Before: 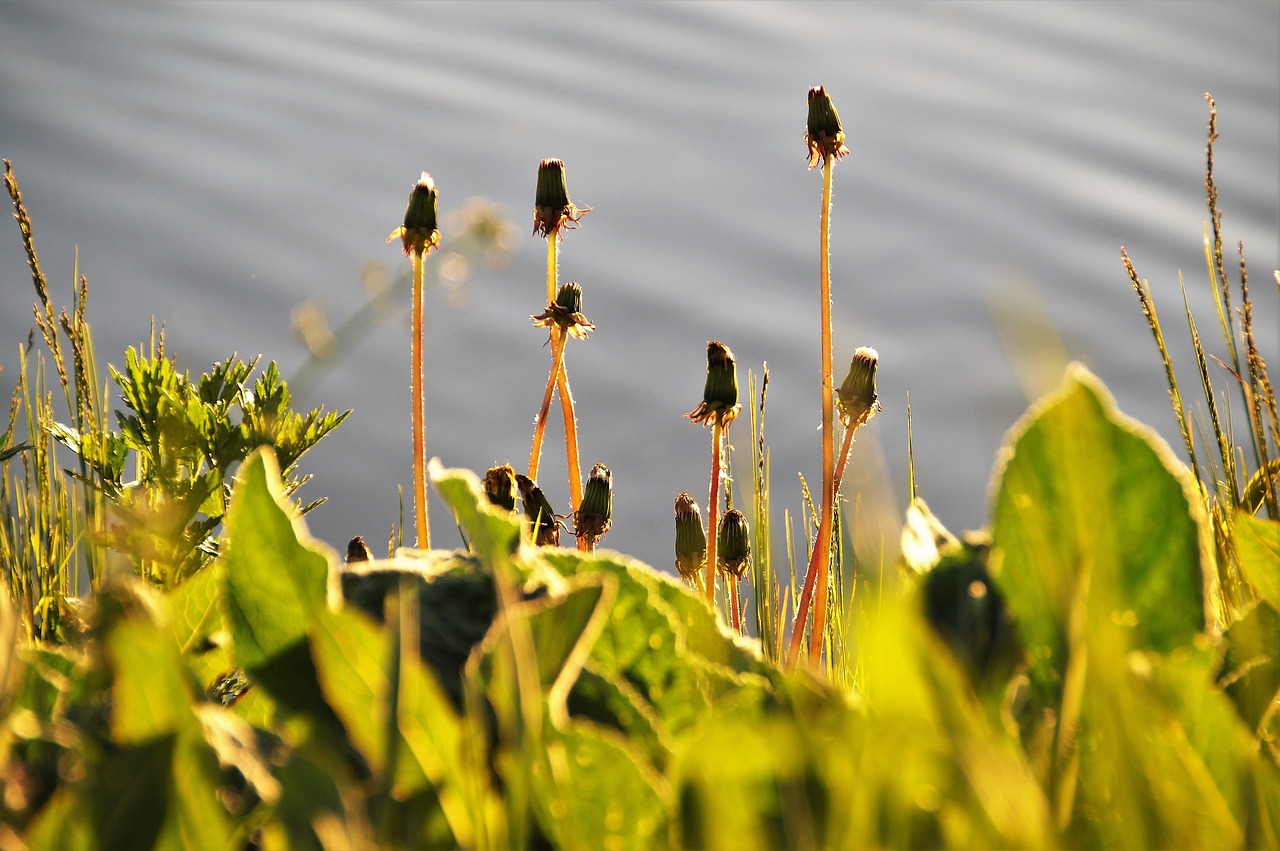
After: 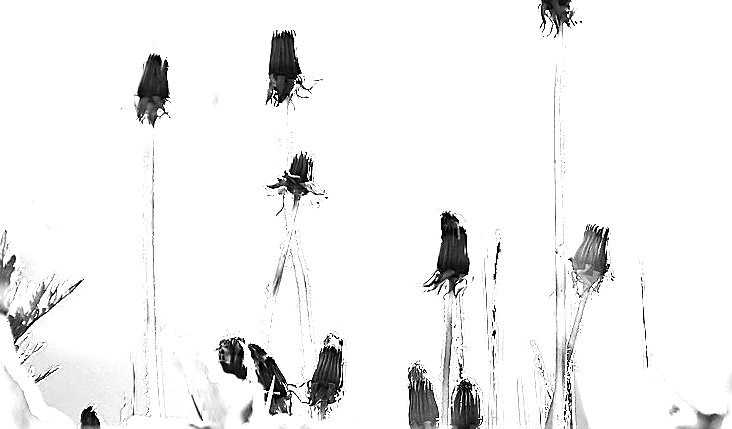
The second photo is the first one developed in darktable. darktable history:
exposure: black level correction 0, exposure 1.5 EV, compensate highlight preservation false
tone equalizer: -8 EV -0.75 EV, -7 EV -0.7 EV, -6 EV -0.6 EV, -5 EV -0.4 EV, -3 EV 0.4 EV, -2 EV 0.6 EV, -1 EV 0.7 EV, +0 EV 0.75 EV, edges refinement/feathering 500, mask exposure compensation -1.57 EV, preserve details no
monochrome: a -6.99, b 35.61, size 1.4
crop: left 20.932%, top 15.471%, right 21.848%, bottom 34.081%
sharpen: radius 1.4, amount 1.25, threshold 0.7
